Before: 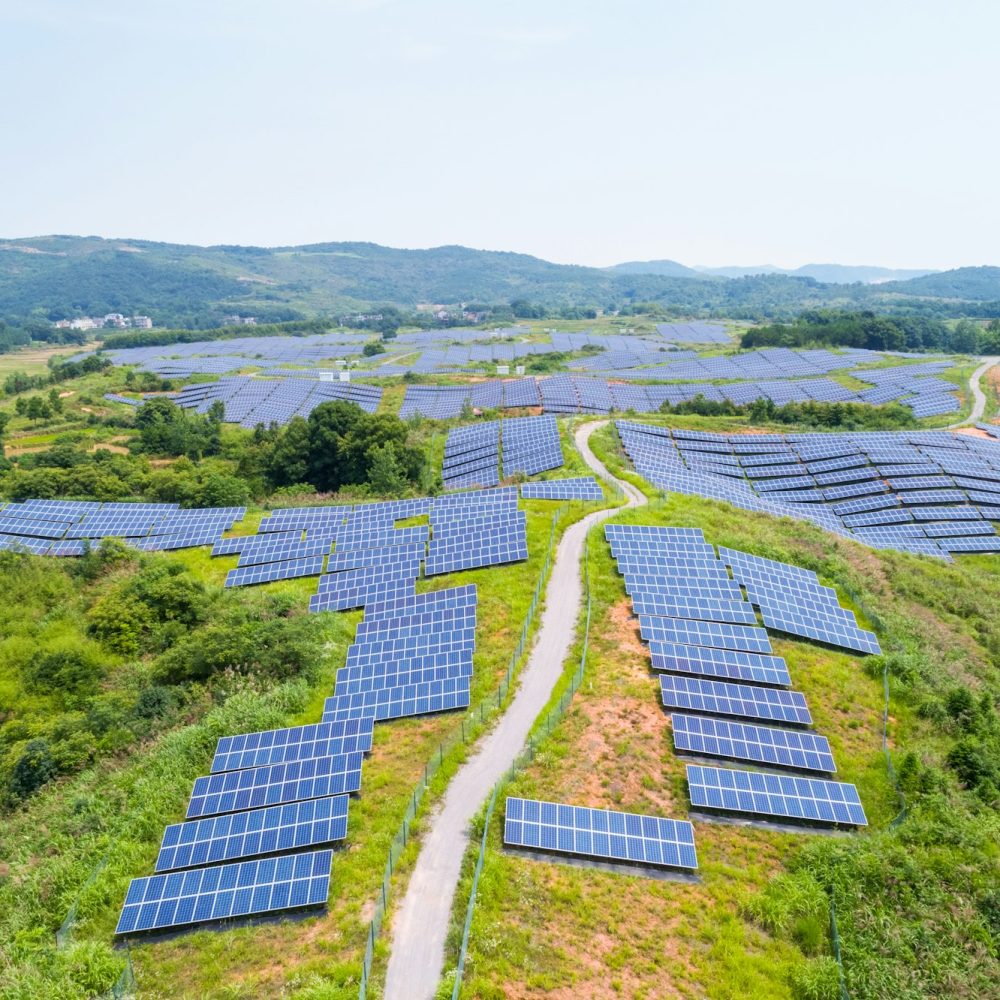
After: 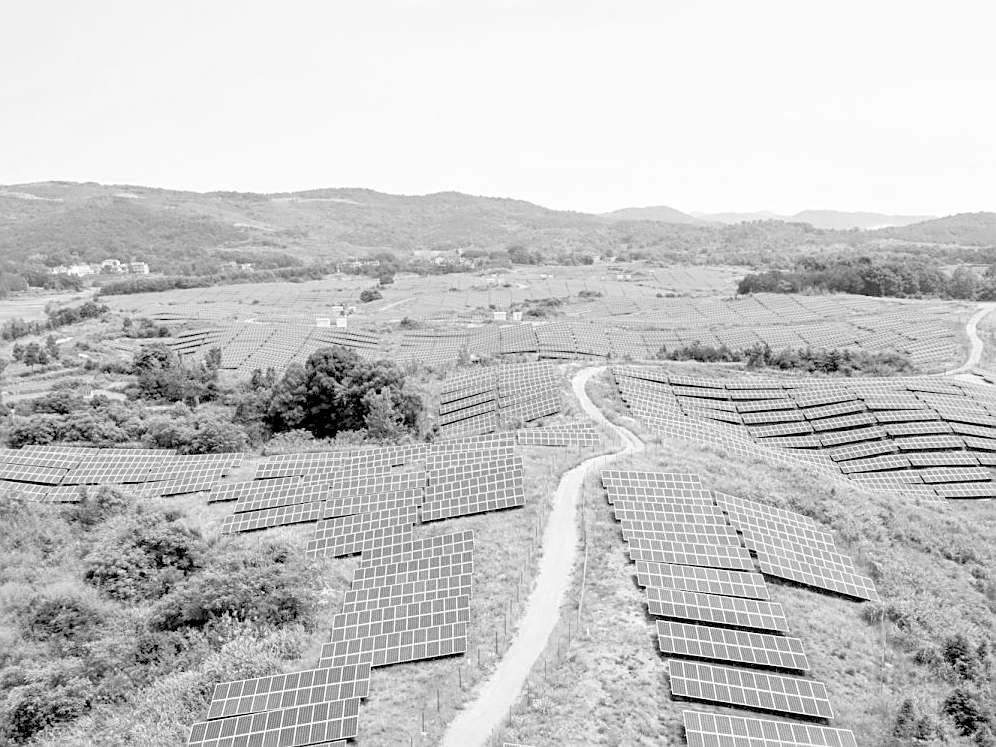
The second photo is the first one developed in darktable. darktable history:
crop: left 0.387%, top 5.469%, bottom 19.809%
contrast equalizer: octaves 7, y [[0.6 ×6], [0.55 ×6], [0 ×6], [0 ×6], [0 ×6]], mix 0.15
velvia: on, module defaults
sharpen: on, module defaults
color contrast: green-magenta contrast 0.96
contrast brightness saturation: saturation -1
levels: levels [0.072, 0.414, 0.976]
base curve: curves: ch0 [(0, 0) (0.297, 0.298) (1, 1)], preserve colors none
